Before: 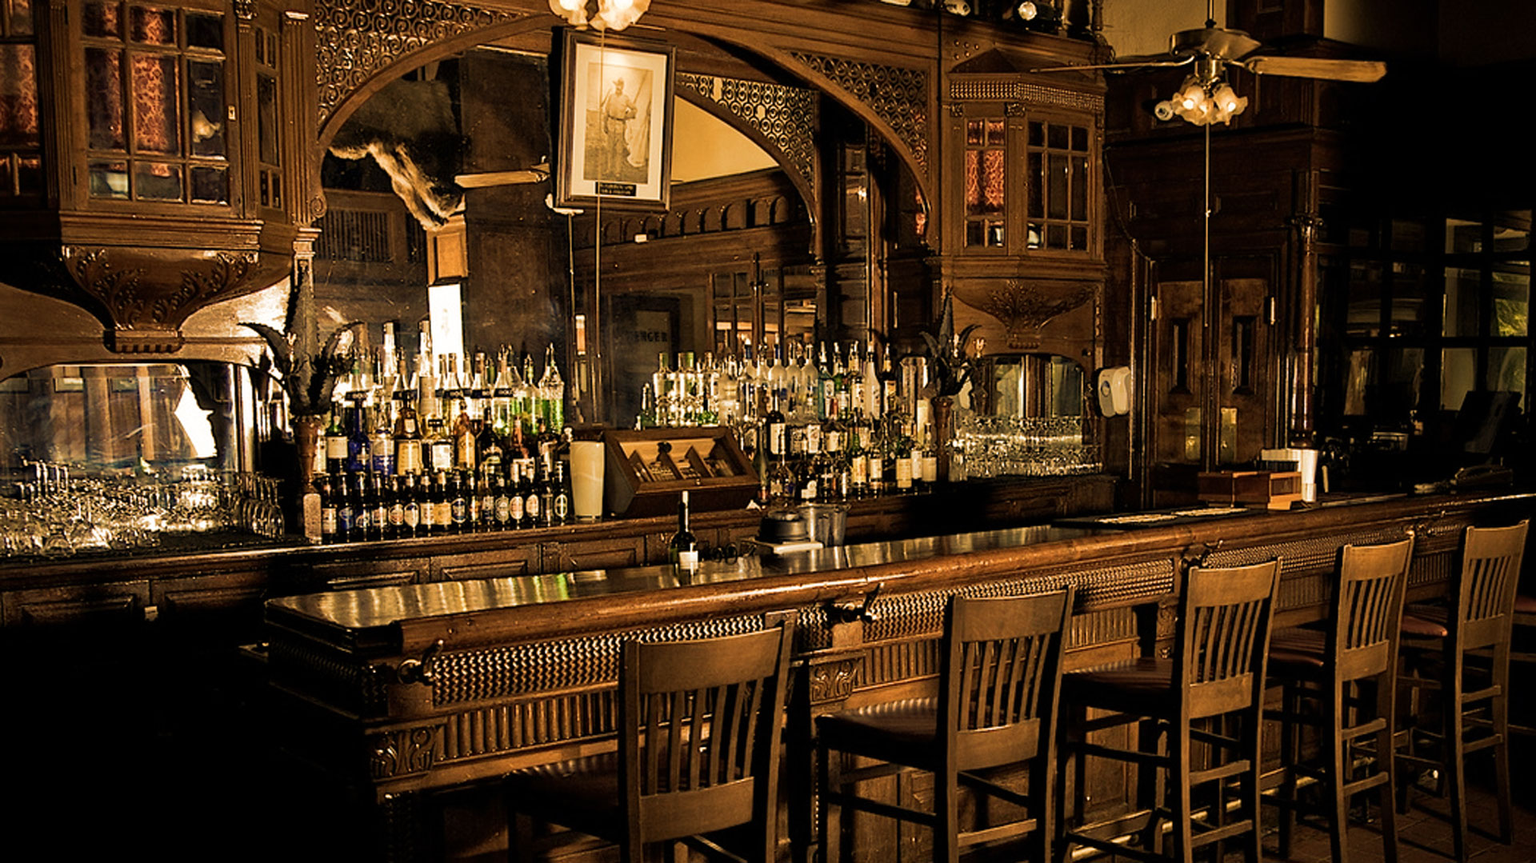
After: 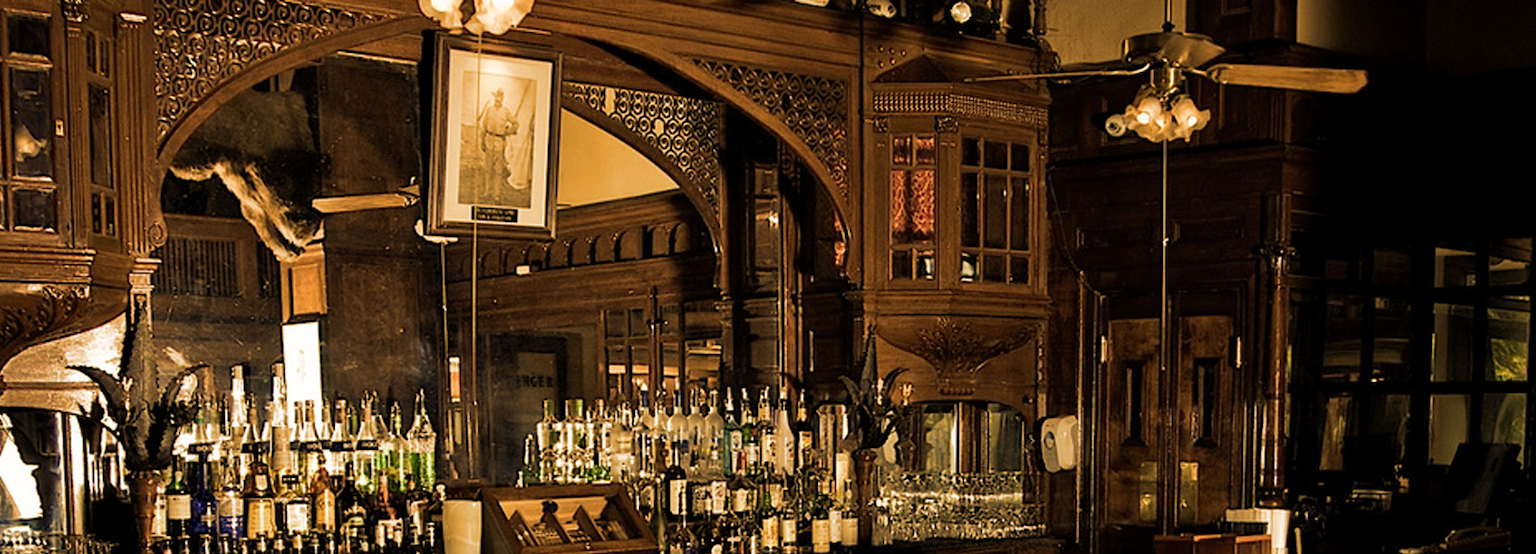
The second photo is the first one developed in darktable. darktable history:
crop and rotate: left 11.668%, bottom 43.239%
